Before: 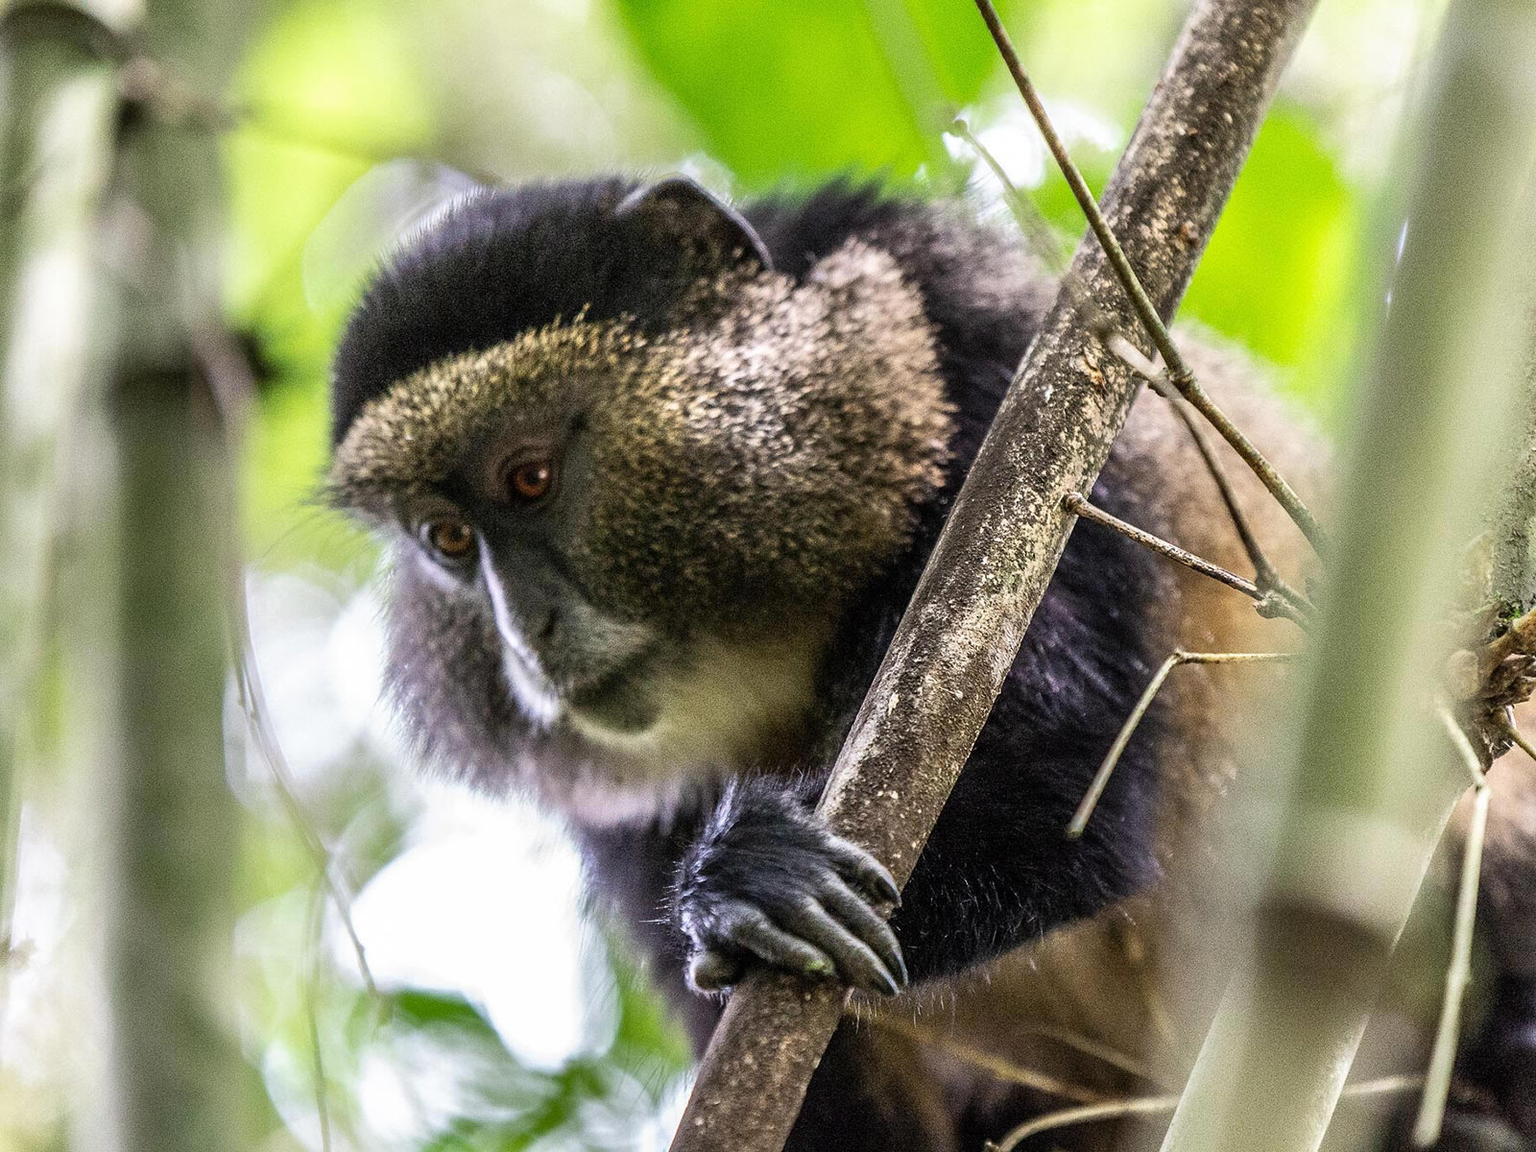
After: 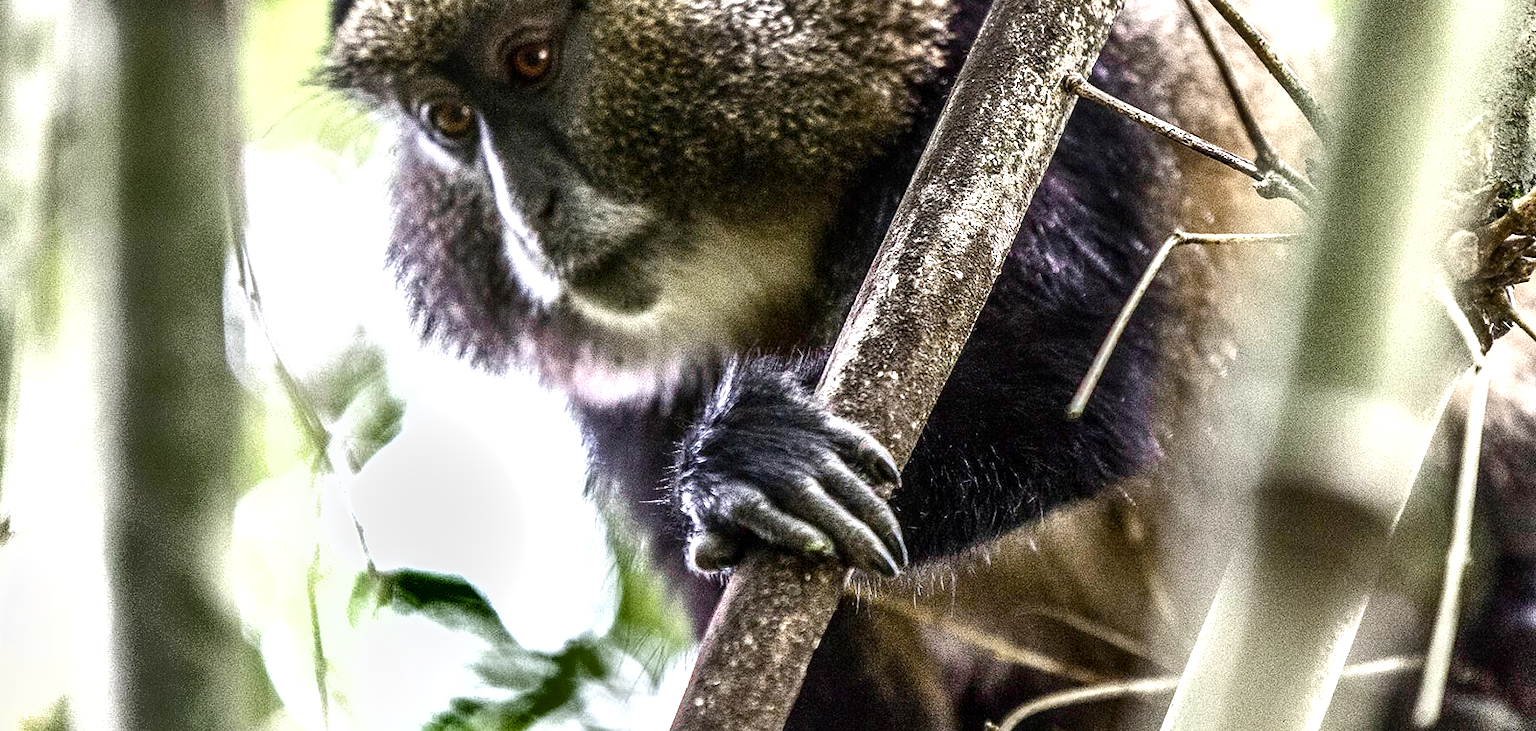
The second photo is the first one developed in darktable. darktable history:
crop and rotate: top 36.497%
shadows and highlights: soften with gaussian
exposure: exposure 0.129 EV, compensate highlight preservation false
contrast brightness saturation: contrast 0.125, brightness -0.12, saturation 0.203
color balance rgb: perceptual saturation grading › global saturation 44.004%, perceptual saturation grading › highlights -50.462%, perceptual saturation grading › shadows 30.544%, perceptual brilliance grading › global brilliance 20.259%, global vibrance 6.064%
local contrast: on, module defaults
color zones: curves: ch0 [(0, 0.6) (0.129, 0.508) (0.193, 0.483) (0.429, 0.5) (0.571, 0.5) (0.714, 0.5) (0.857, 0.5) (1, 0.6)]; ch1 [(0, 0.481) (0.112, 0.245) (0.213, 0.223) (0.429, 0.233) (0.571, 0.231) (0.683, 0.242) (0.857, 0.296) (1, 0.481)]
